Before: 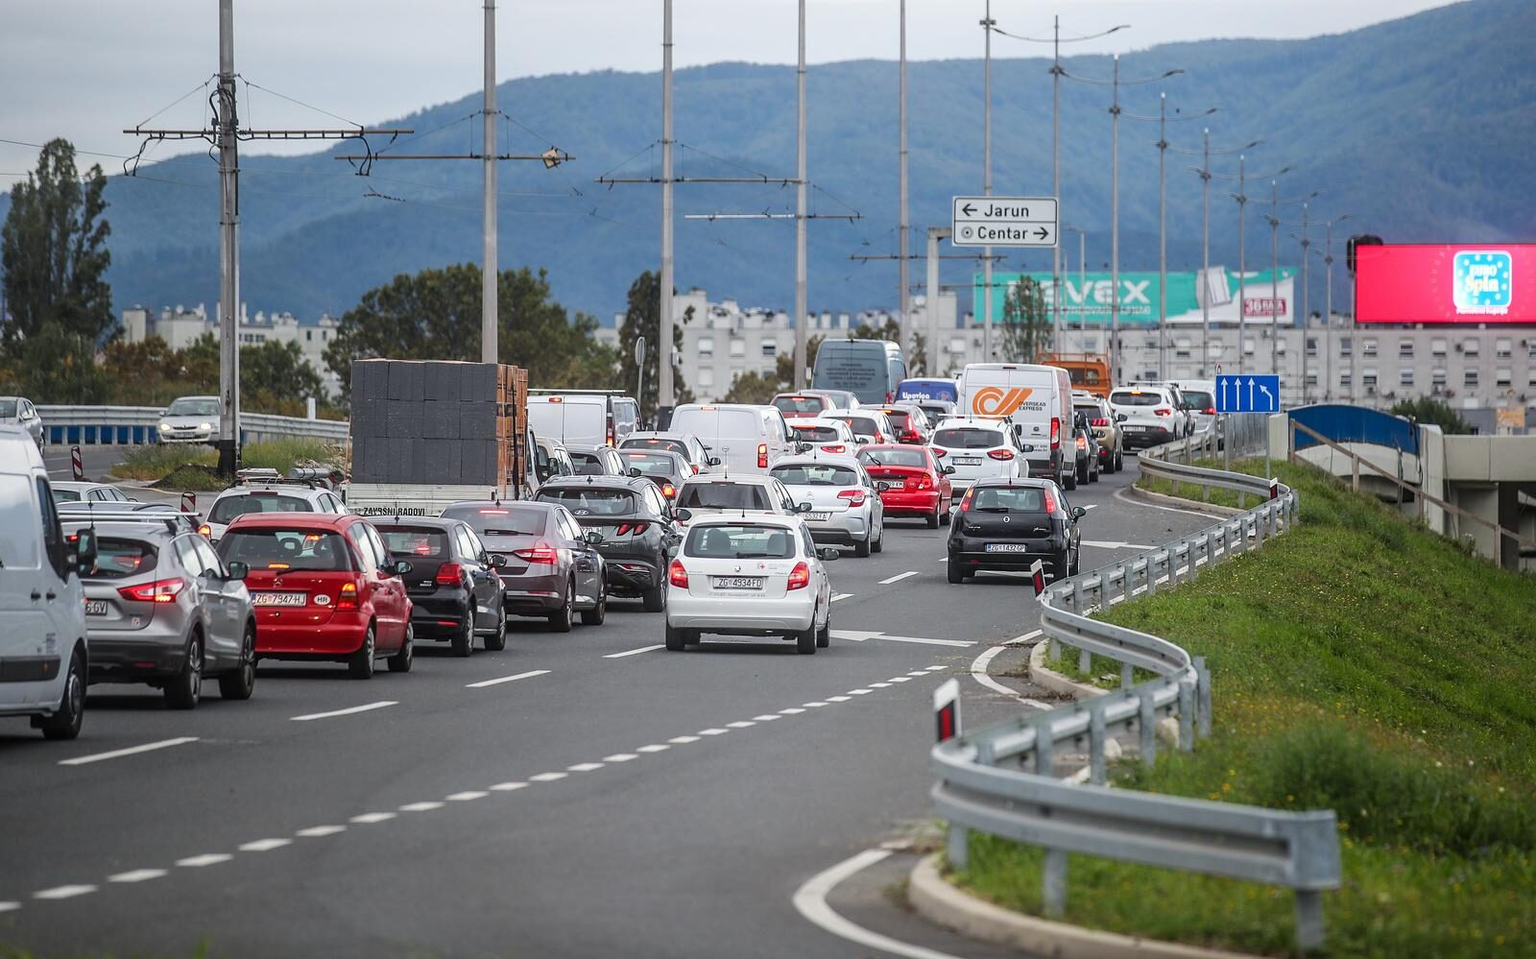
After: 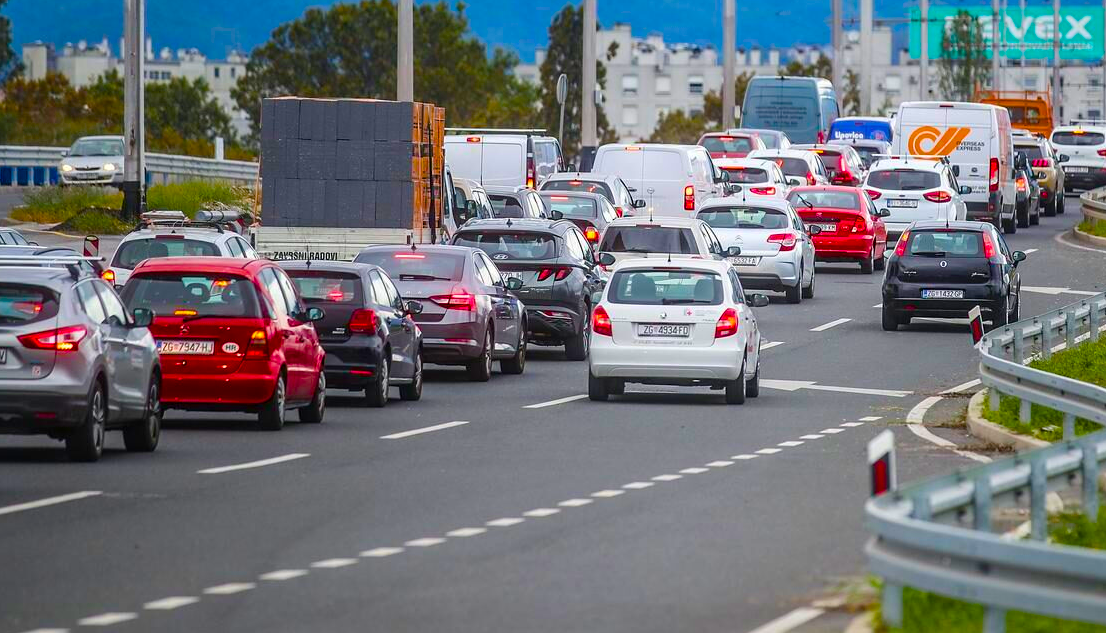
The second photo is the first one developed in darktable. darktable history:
crop: left 6.608%, top 27.789%, right 24.225%, bottom 8.827%
color balance rgb: linear chroma grading › global chroma 33.279%, perceptual saturation grading › global saturation 37.124%, perceptual saturation grading › shadows 36.208%, global vibrance 19.787%
